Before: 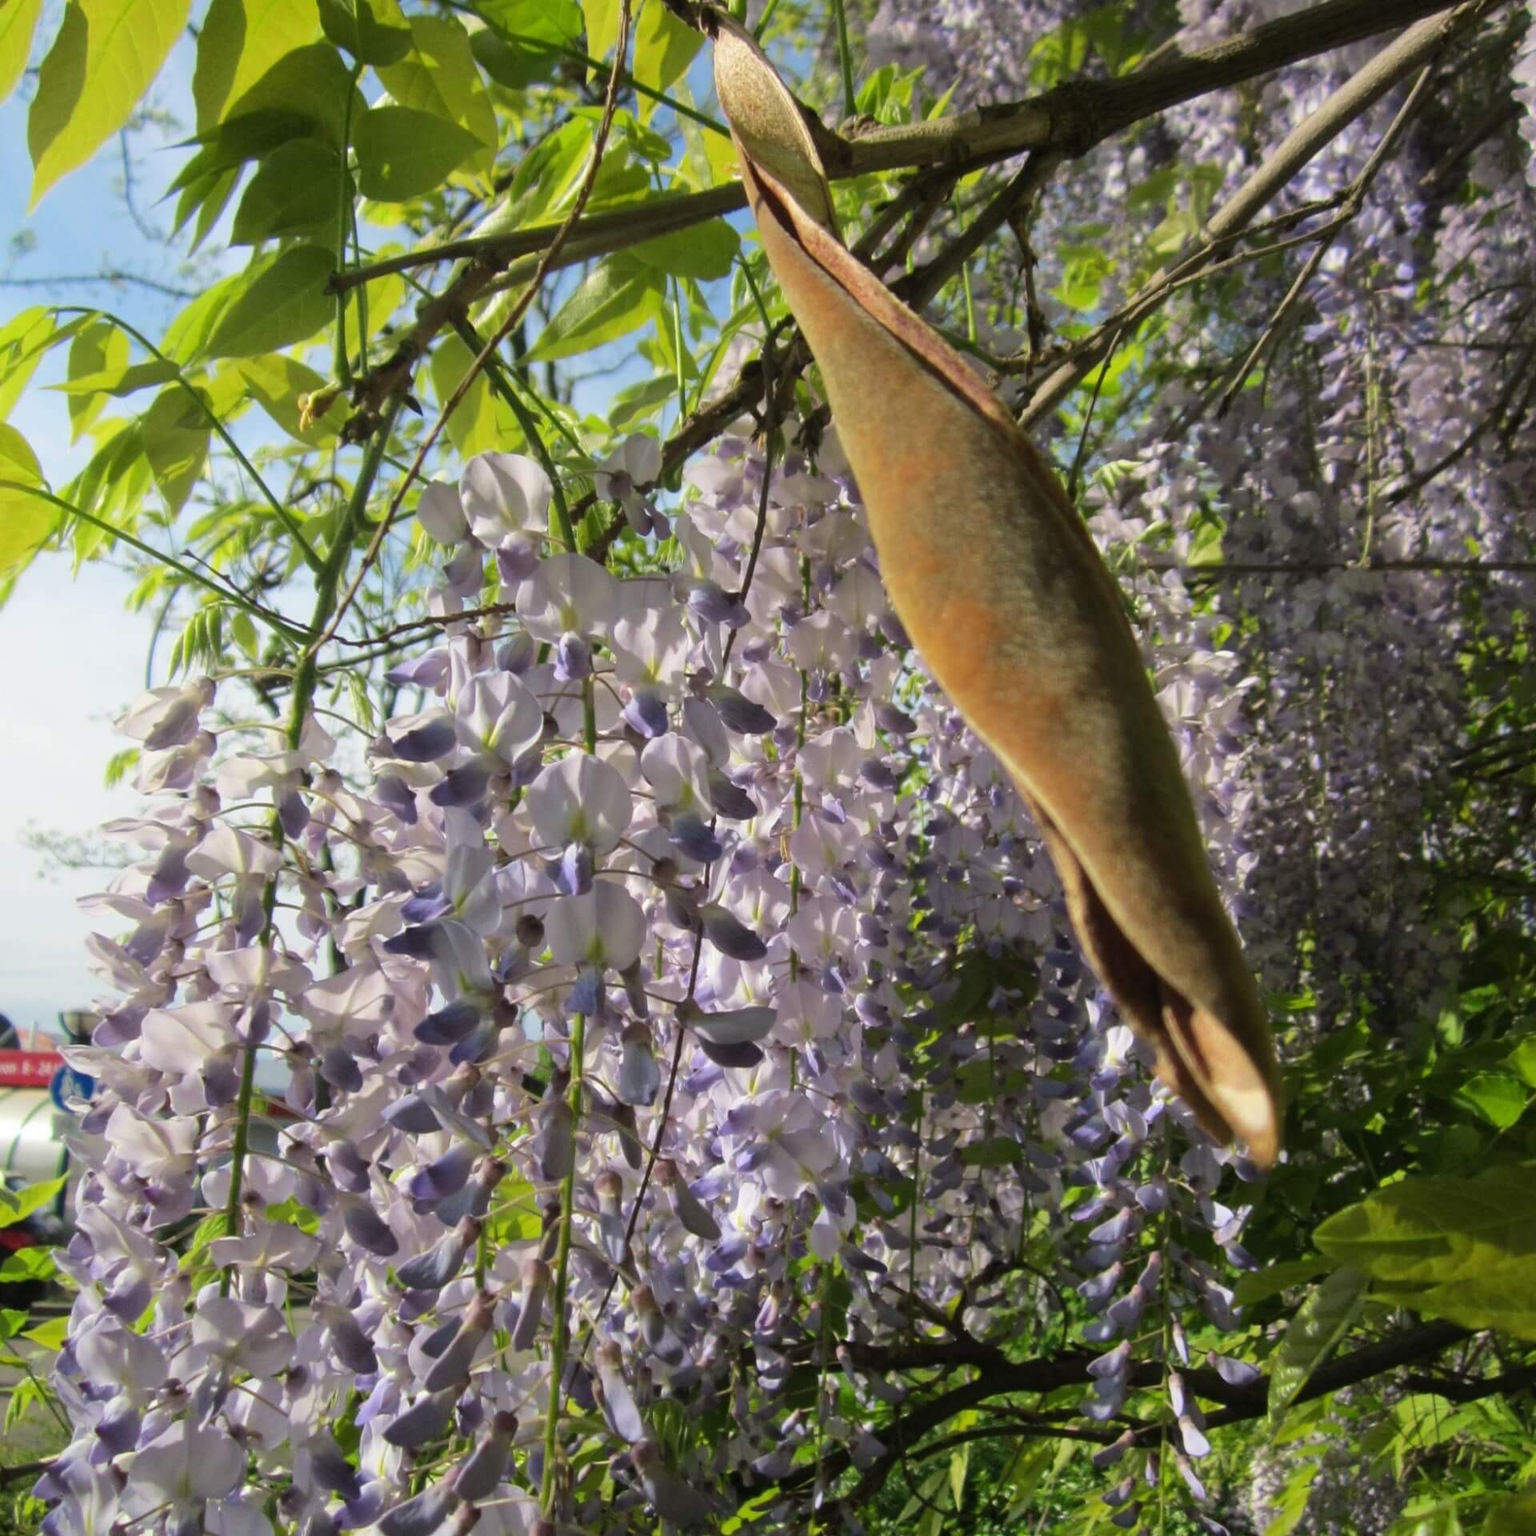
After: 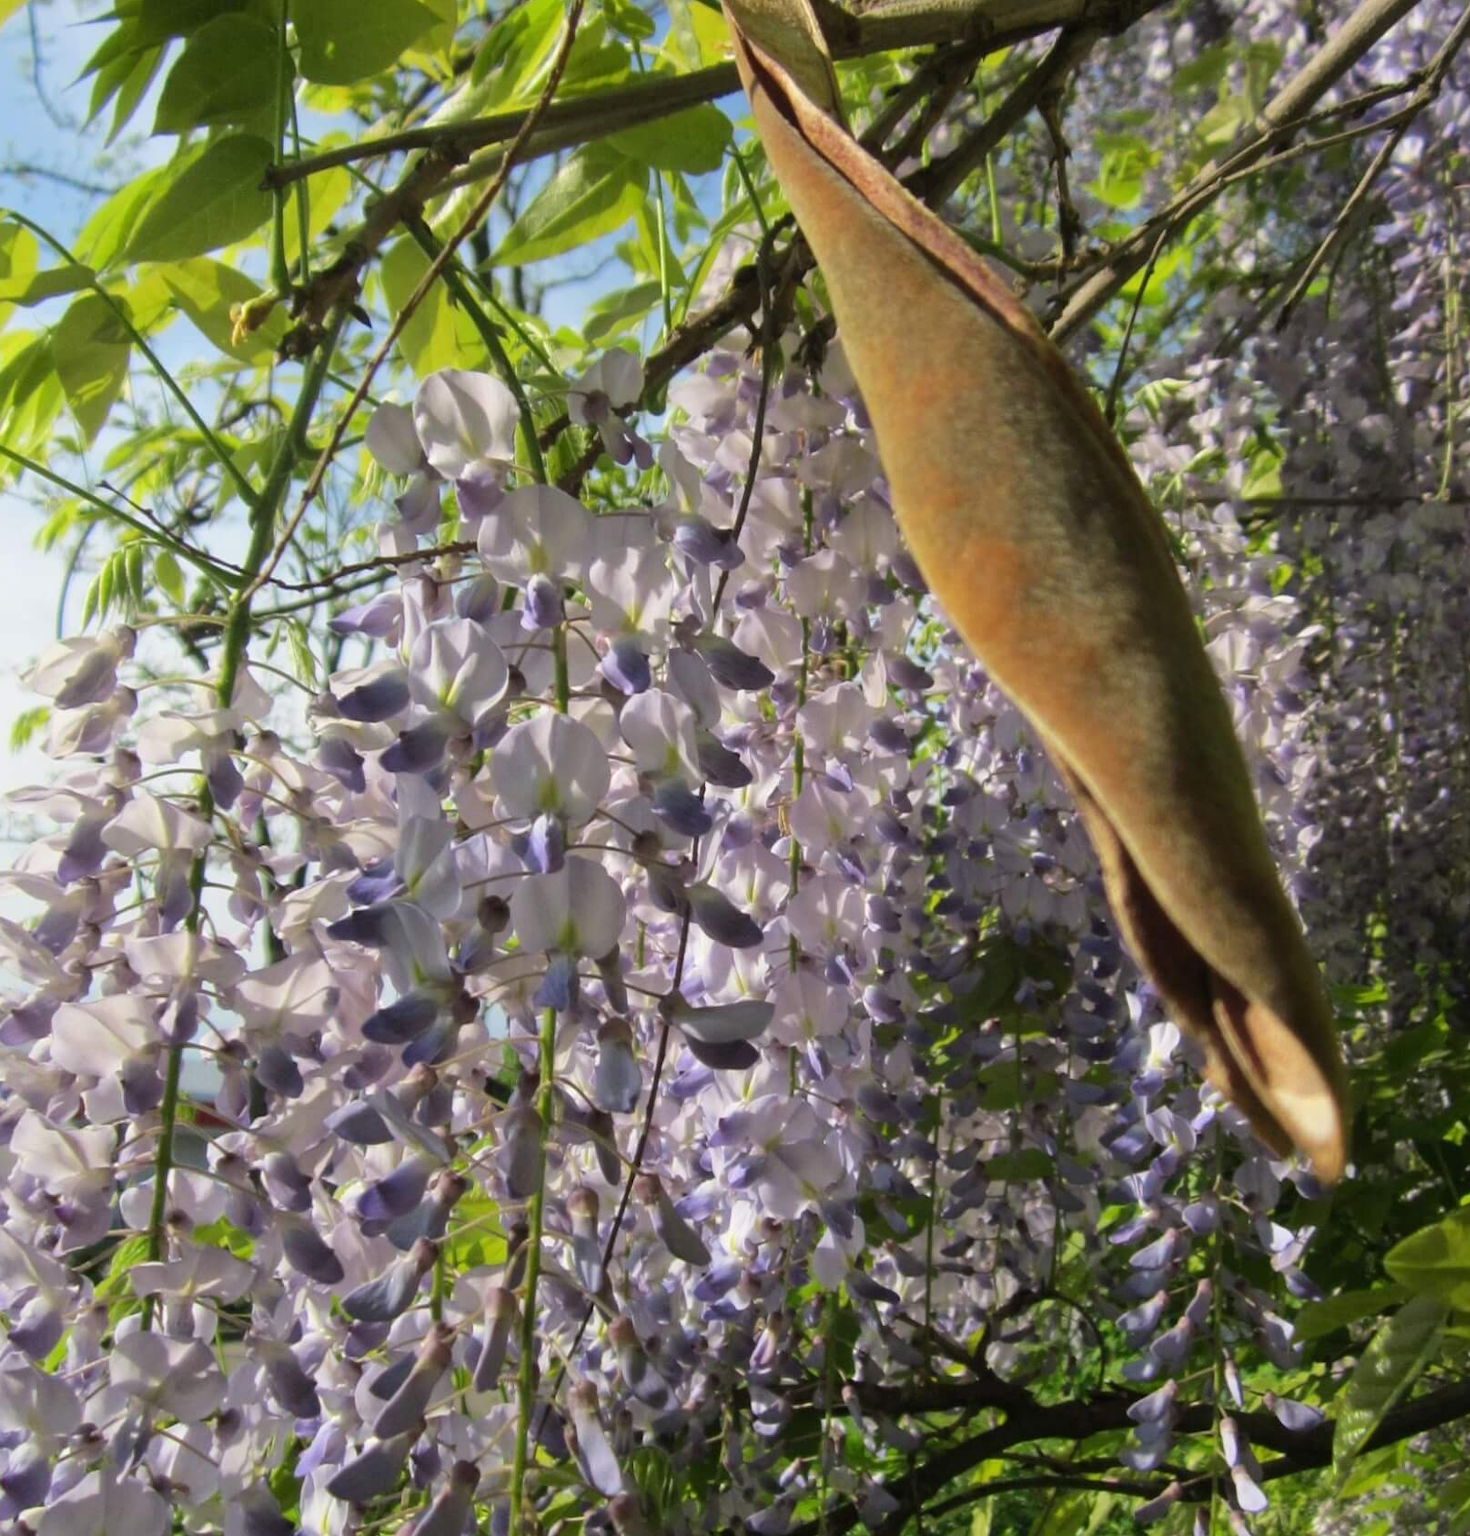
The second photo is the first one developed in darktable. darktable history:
crop: left 6.262%, top 8.321%, right 9.546%, bottom 3.746%
